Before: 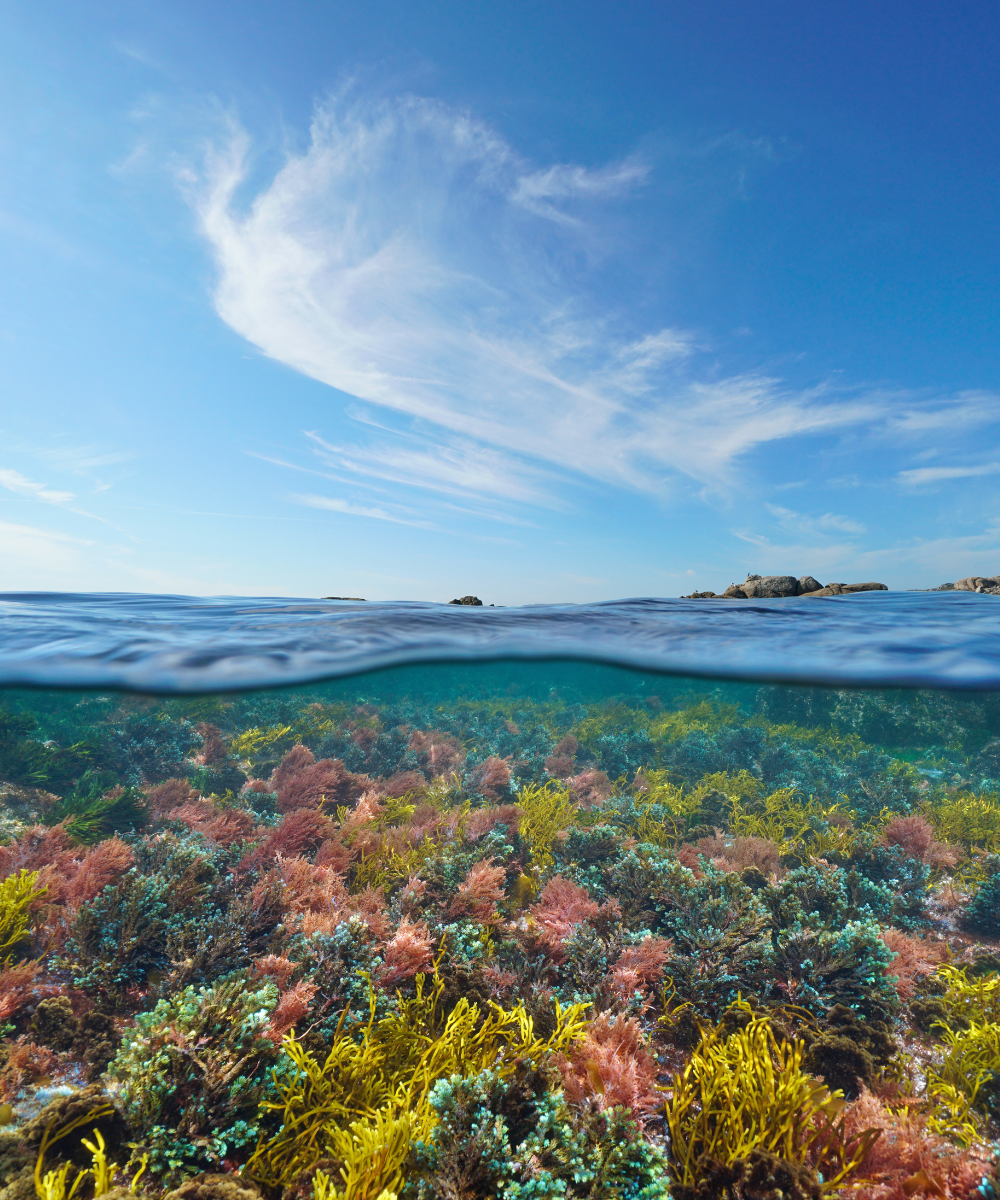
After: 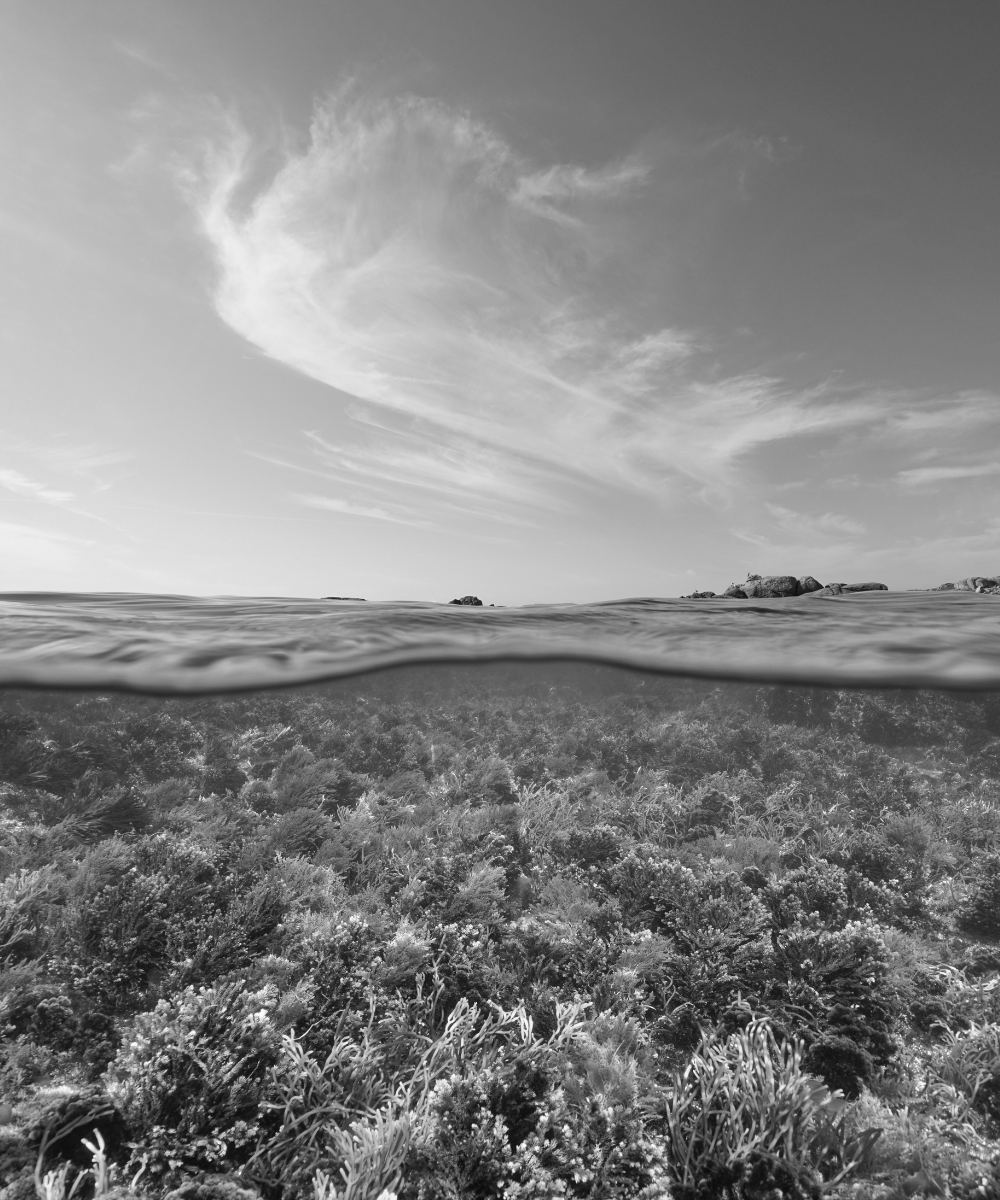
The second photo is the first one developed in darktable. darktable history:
monochrome: on, module defaults
color contrast: green-magenta contrast 0.8, blue-yellow contrast 1.1, unbound 0
